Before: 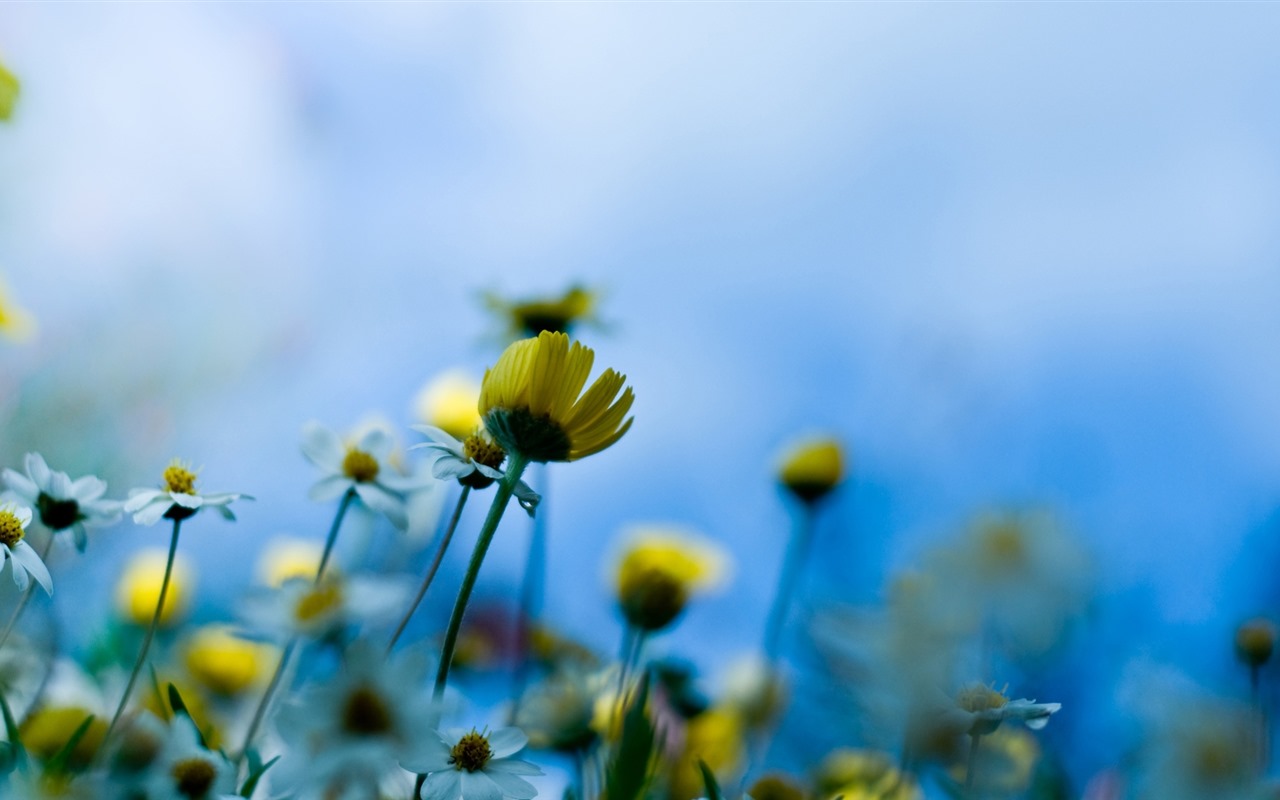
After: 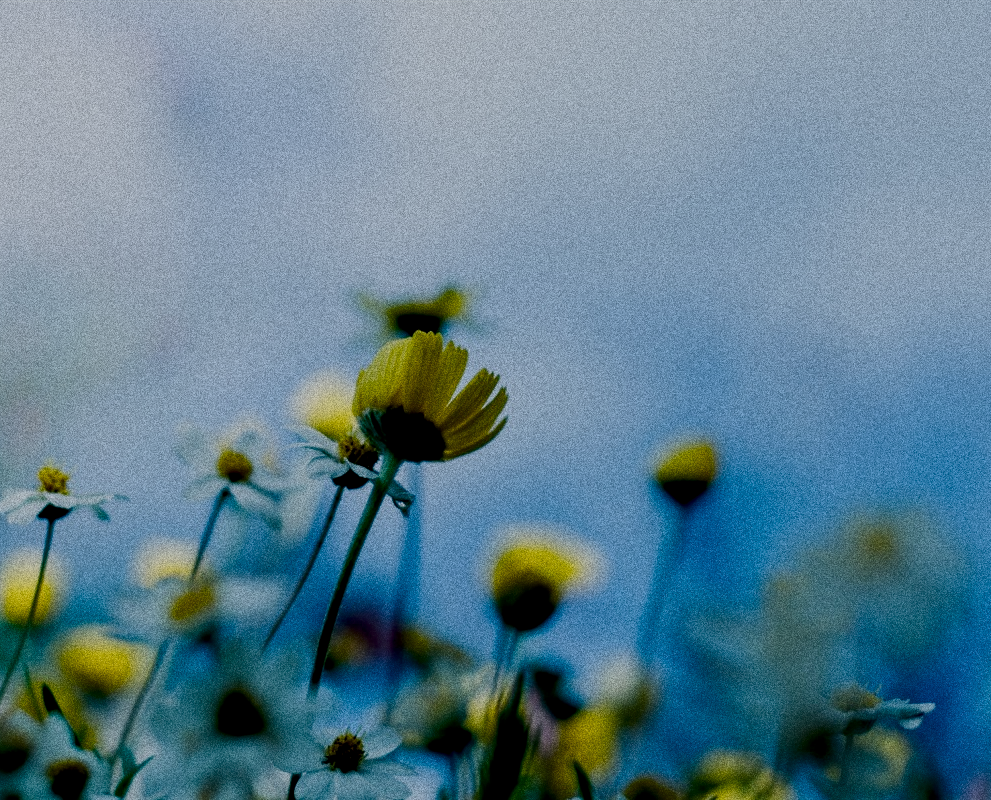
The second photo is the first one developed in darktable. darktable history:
crop: left 9.88%, right 12.664%
grain: coarseness 10.62 ISO, strength 55.56%
exposure: compensate highlight preservation false
filmic rgb: middle gray luminance 30%, black relative exposure -9 EV, white relative exposure 7 EV, threshold 6 EV, target black luminance 0%, hardness 2.94, latitude 2.04%, contrast 0.963, highlights saturation mix 5%, shadows ↔ highlights balance 12.16%, add noise in highlights 0, preserve chrominance no, color science v3 (2019), use custom middle-gray values true, iterations of high-quality reconstruction 0, contrast in highlights soft, enable highlight reconstruction true
local contrast: on, module defaults
